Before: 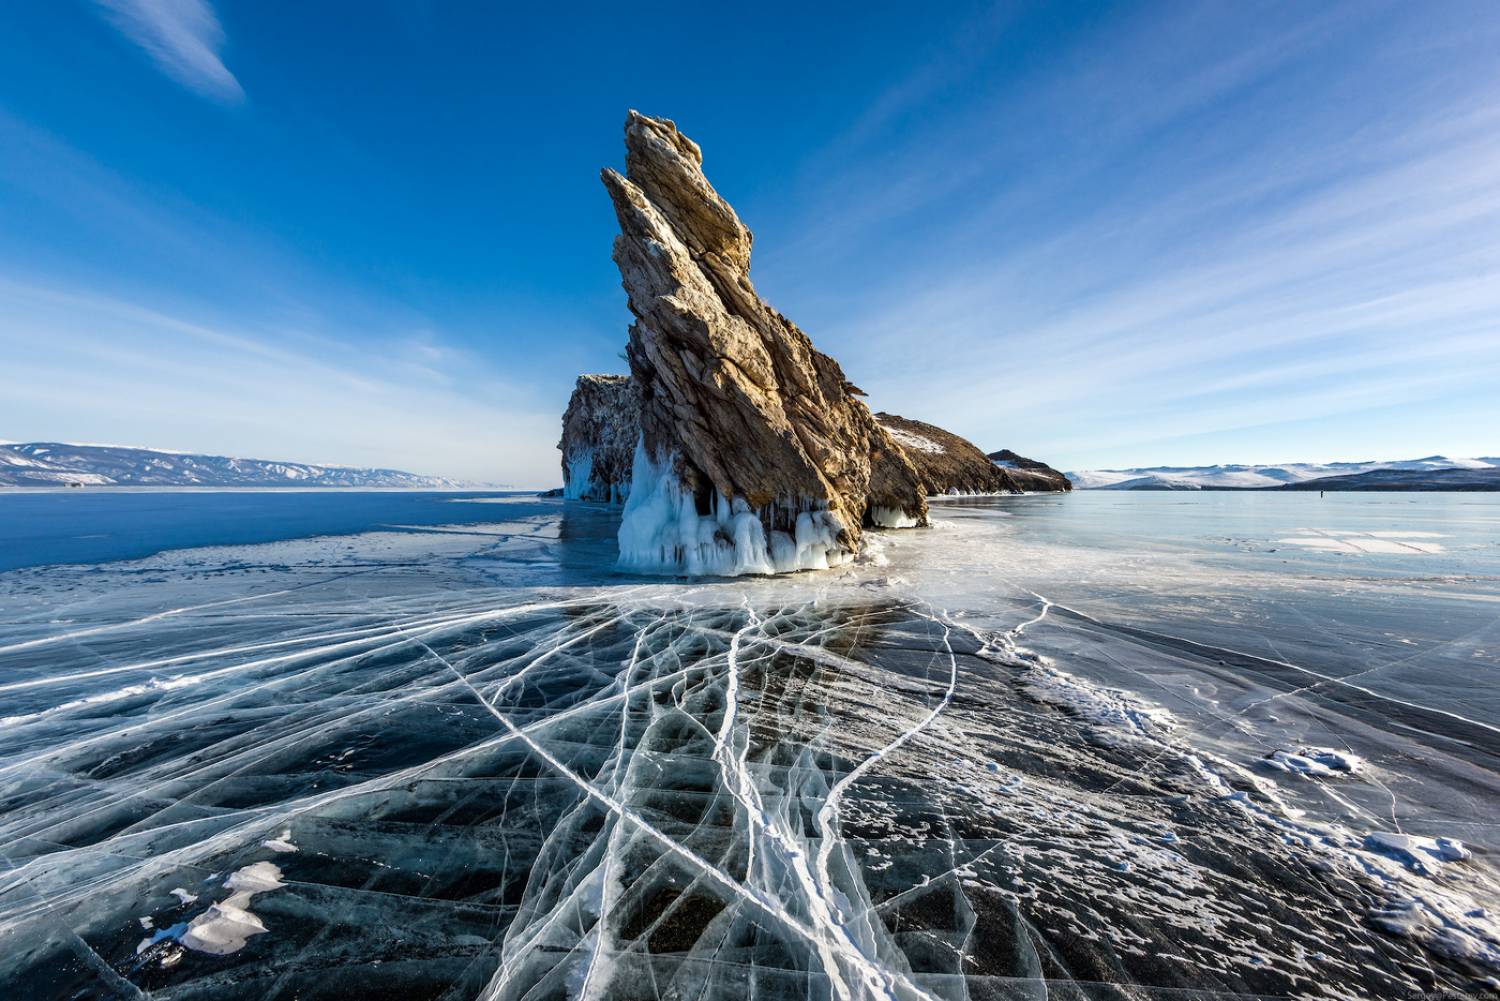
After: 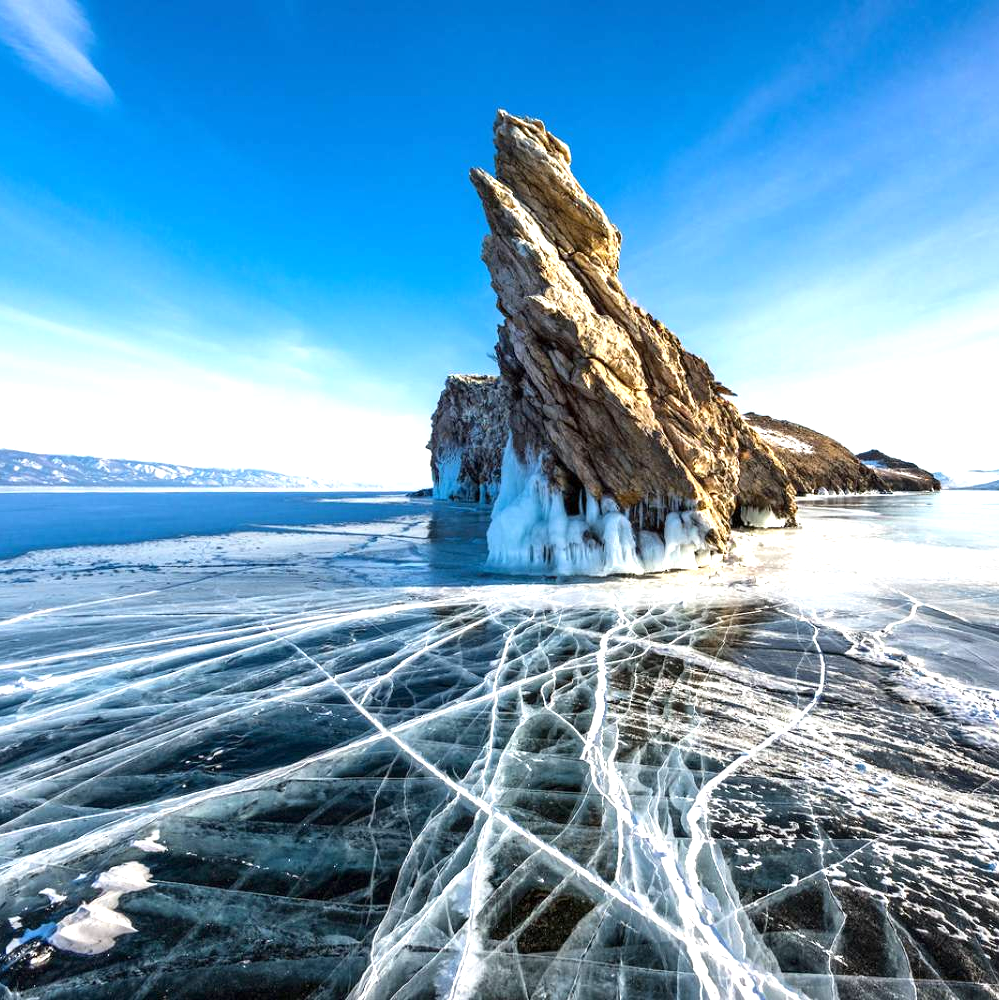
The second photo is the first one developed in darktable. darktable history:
crop and rotate: left 8.786%, right 24.548%
exposure: exposure 0.999 EV, compensate highlight preservation false
